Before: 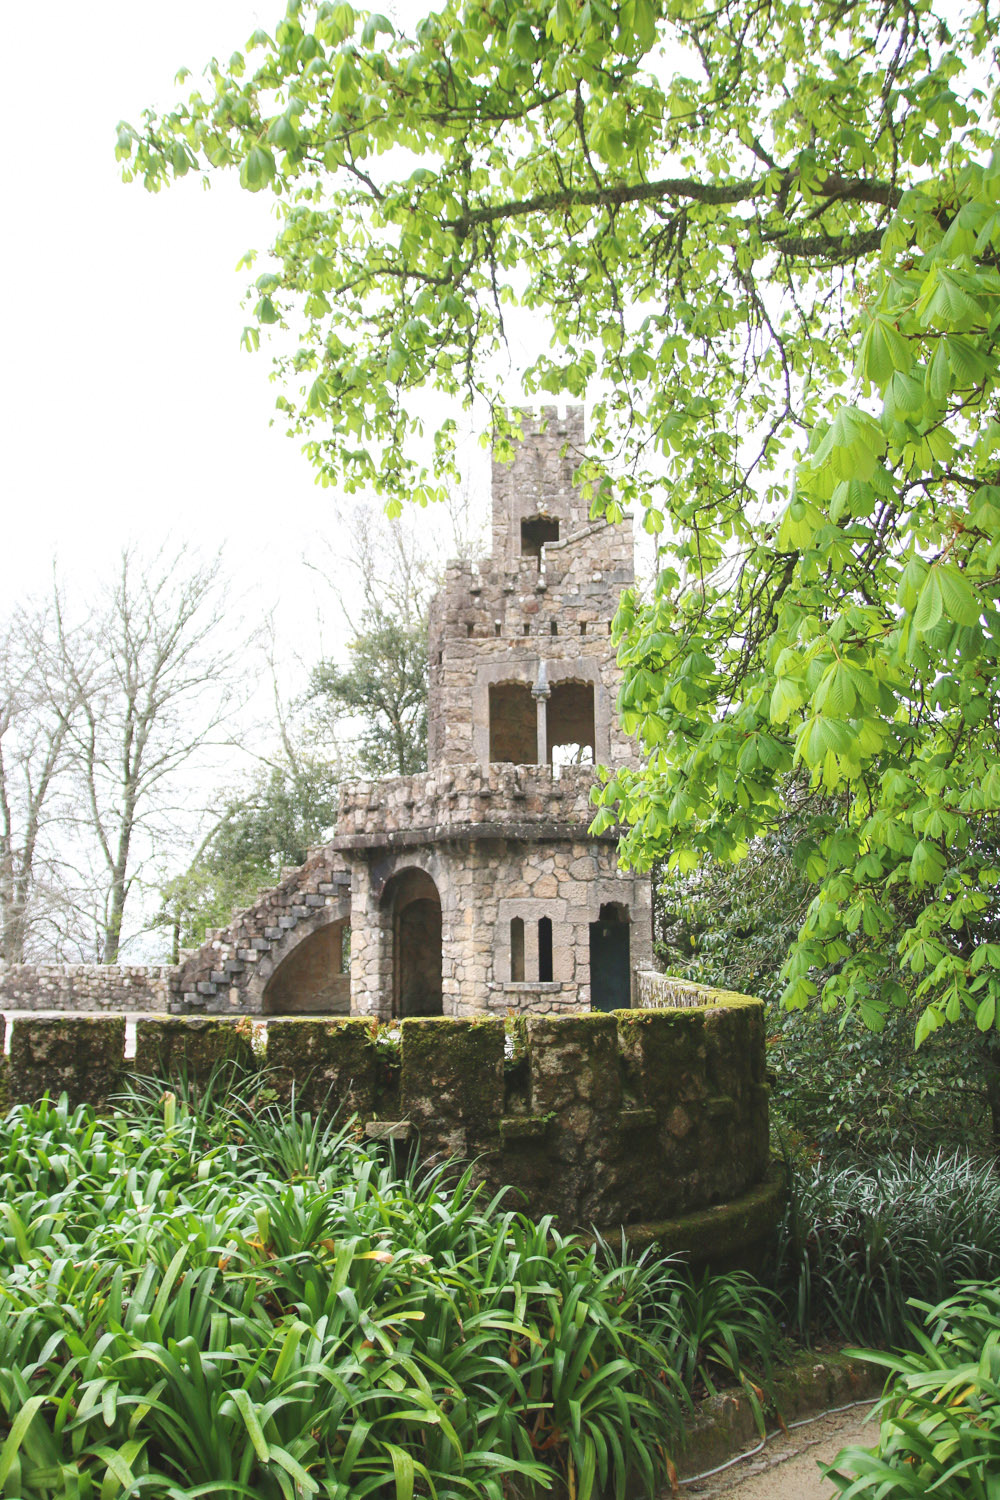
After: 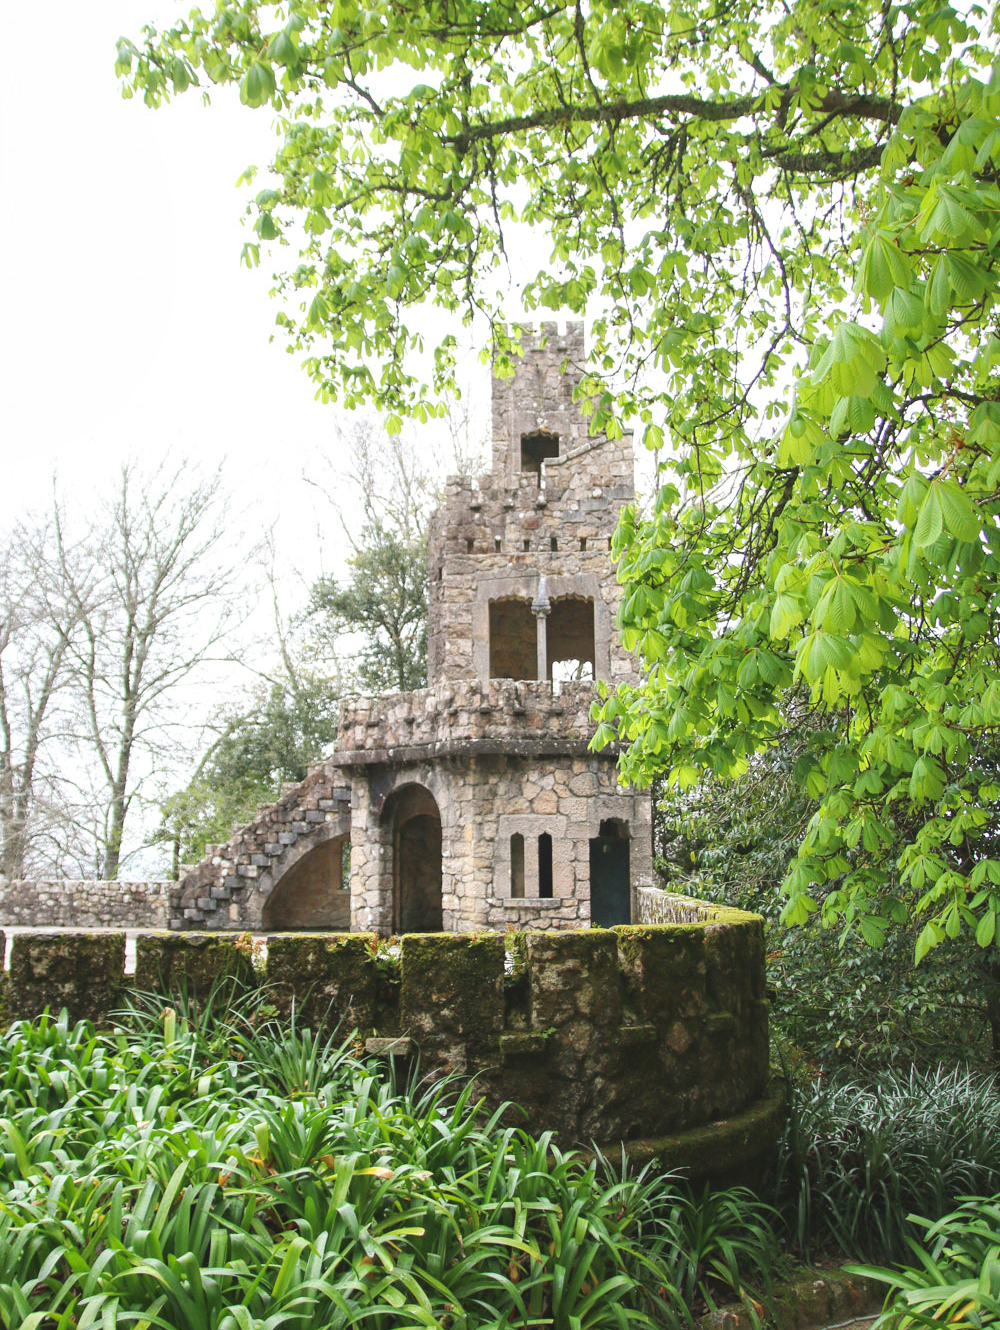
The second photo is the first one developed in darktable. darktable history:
crop and rotate: top 5.602%, bottom 5.685%
contrast brightness saturation: contrast -0.015, brightness -0.014, saturation 0.032
local contrast: highlights 100%, shadows 102%, detail 120%, midtone range 0.2
